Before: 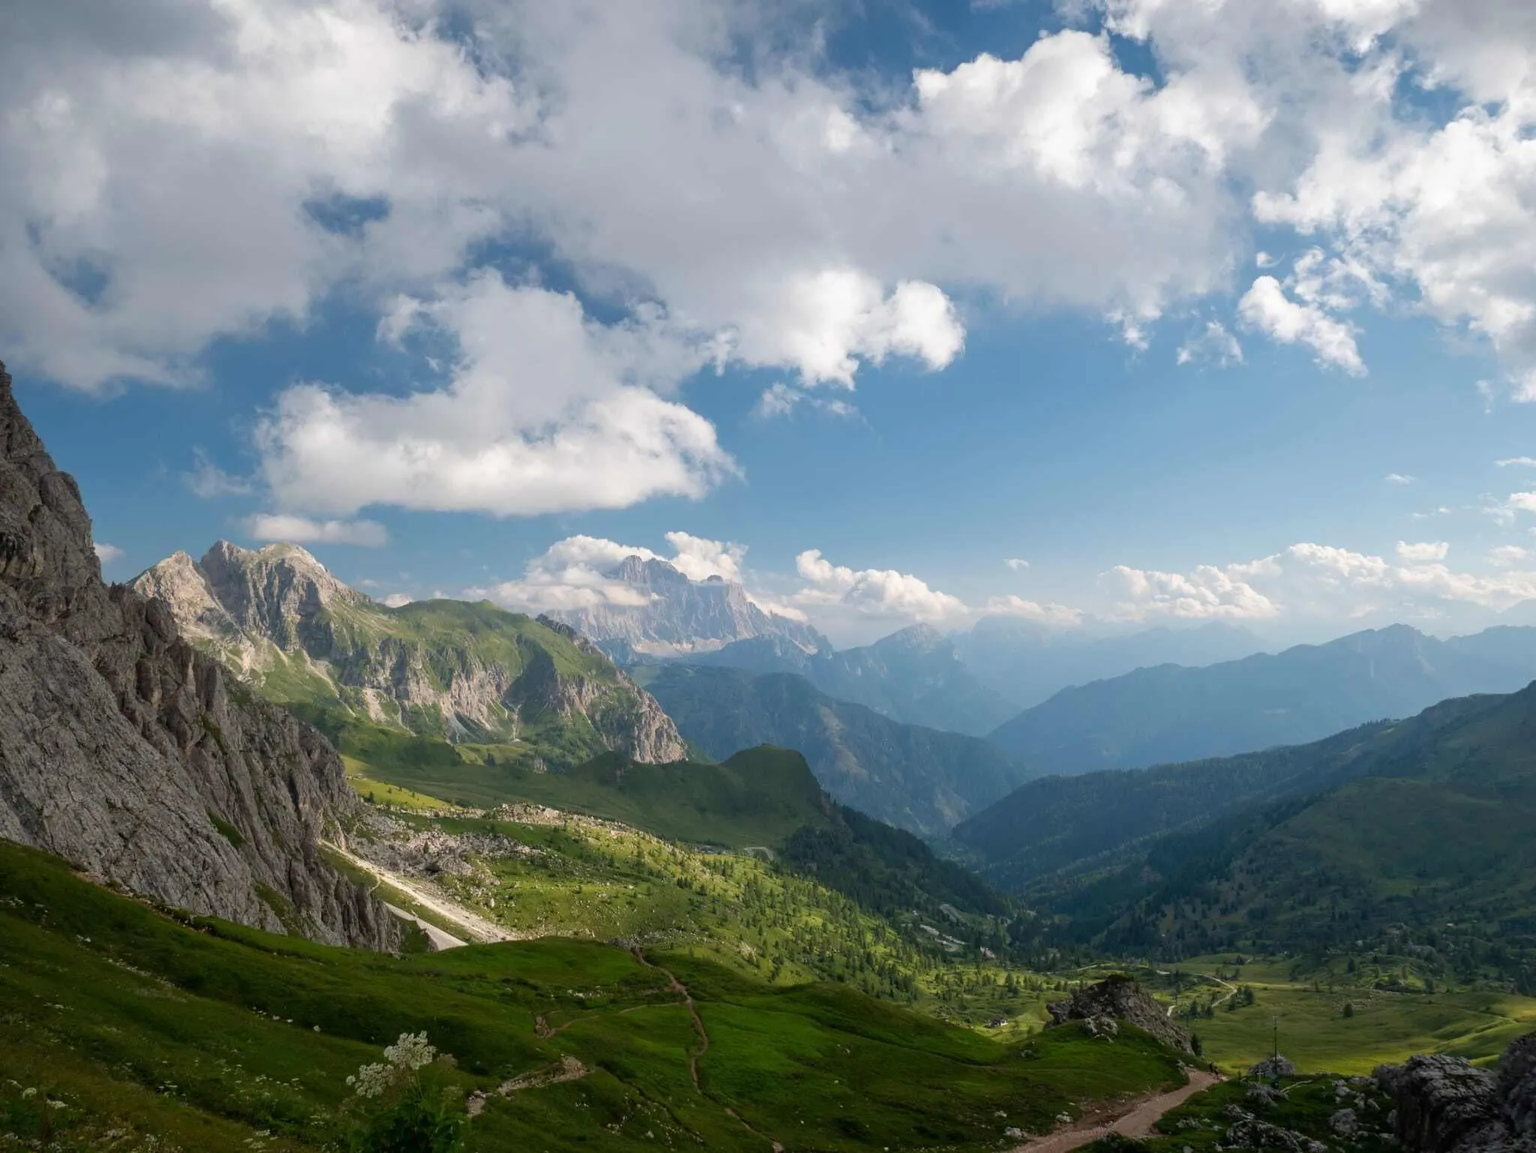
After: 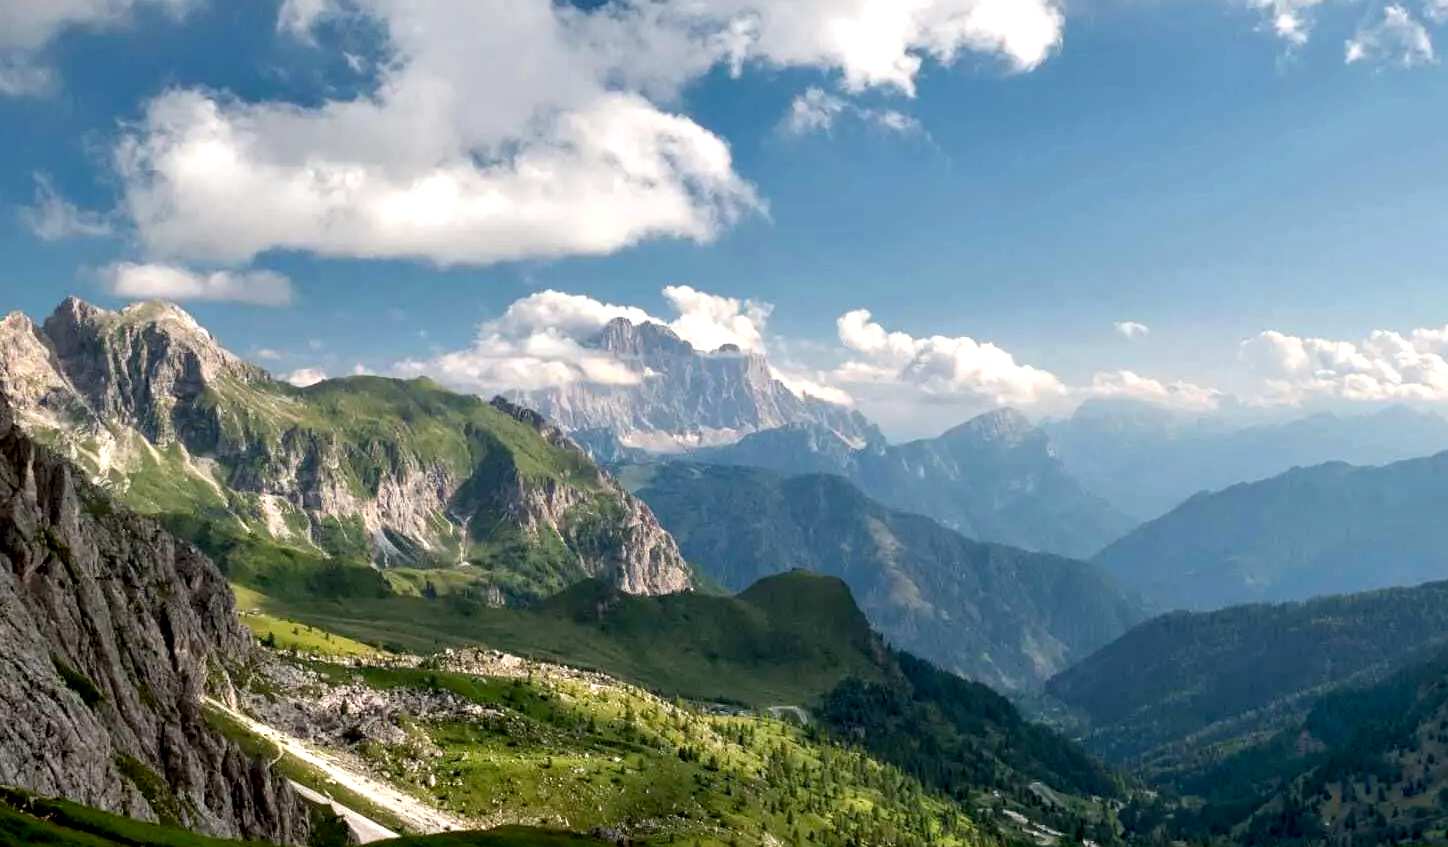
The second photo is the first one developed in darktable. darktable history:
crop: left 10.947%, top 27.579%, right 18.326%, bottom 17.256%
exposure: black level correction 0.01, exposure 0.113 EV, compensate highlight preservation false
contrast equalizer: y [[0.6 ×6], [0.55 ×6], [0 ×6], [0 ×6], [0 ×6]]
